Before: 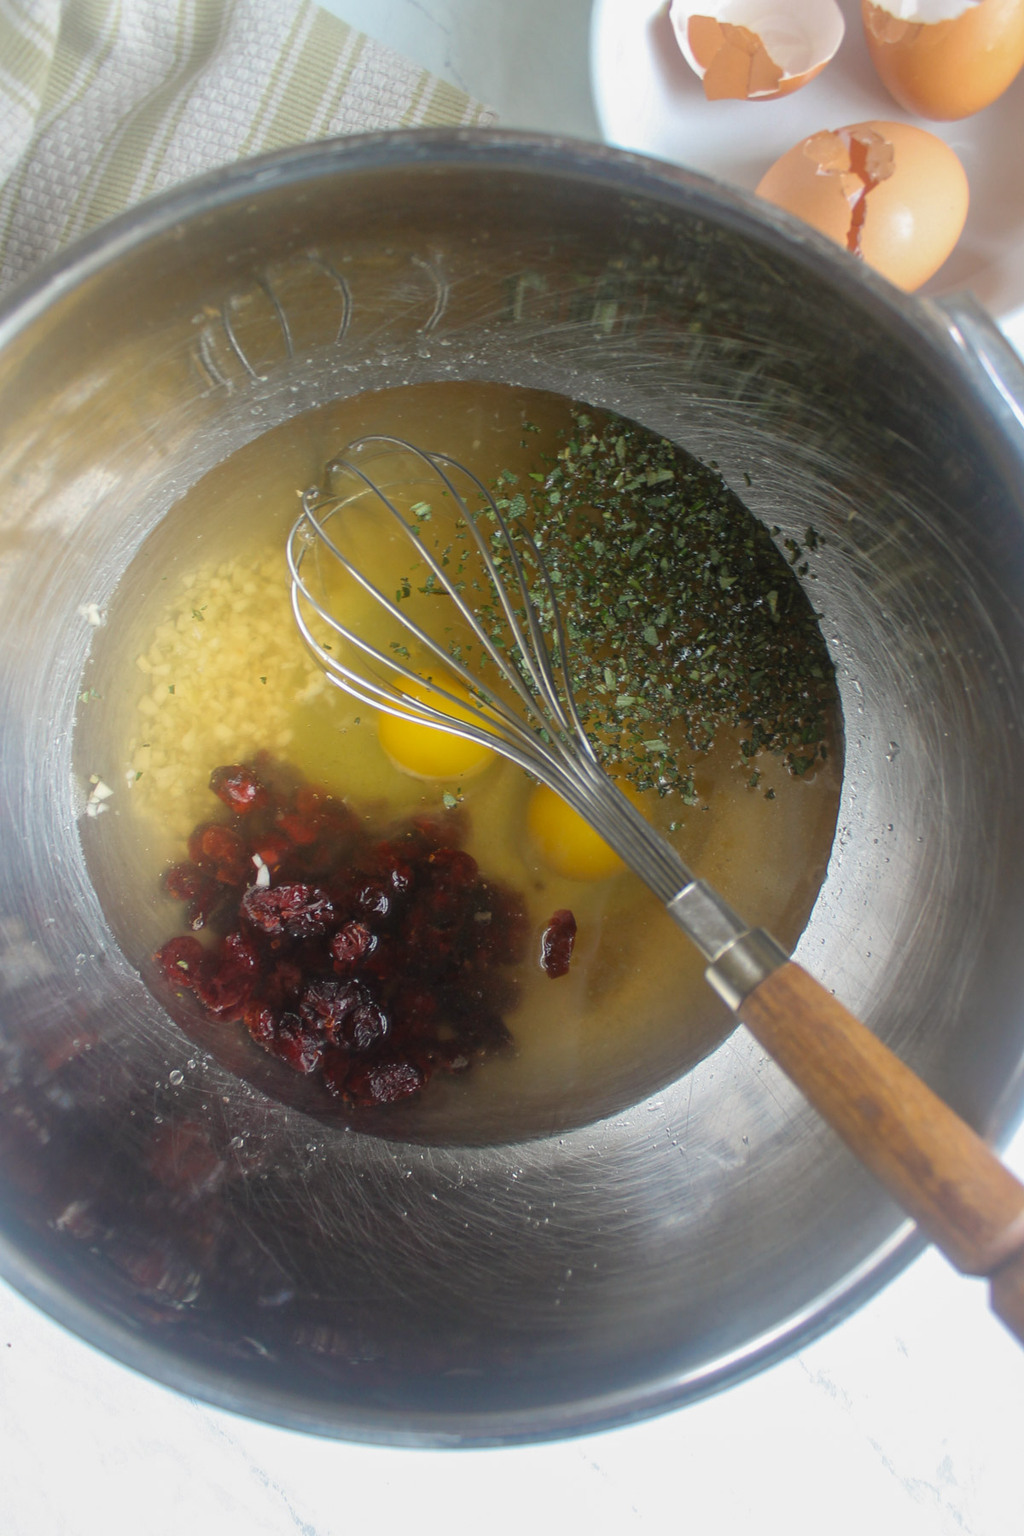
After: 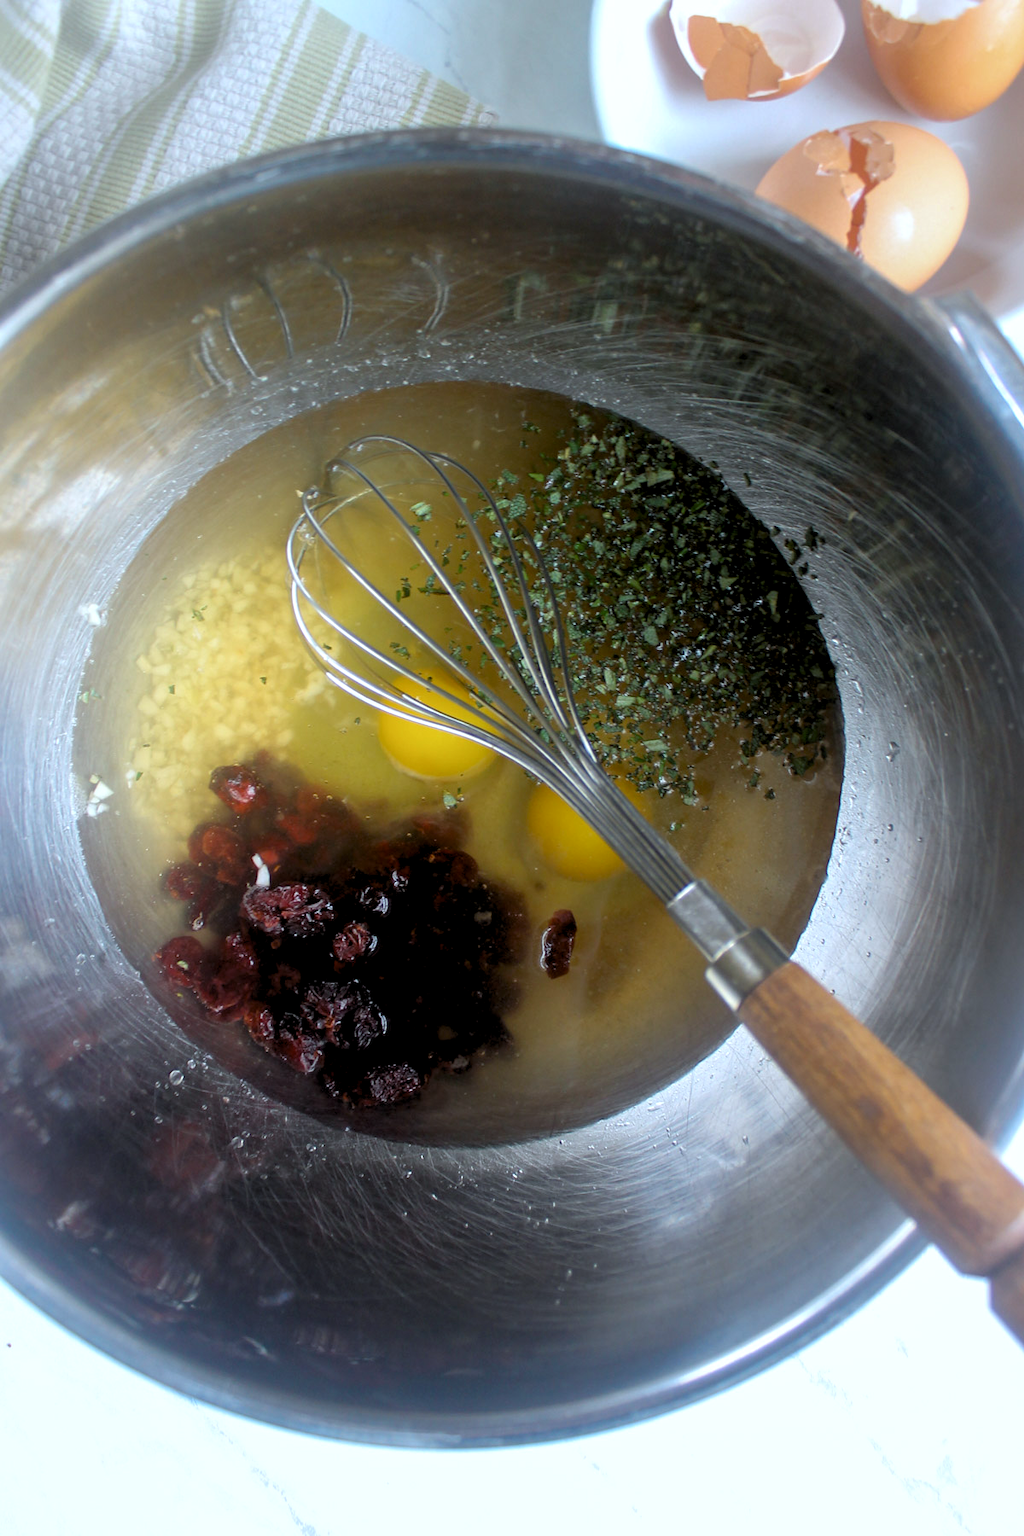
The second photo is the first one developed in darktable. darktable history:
color calibration: x 0.371, y 0.377, temperature 4286.96 K
exposure: black level correction 0.011, compensate highlight preservation false
levels: levels [0.062, 0.494, 0.925]
